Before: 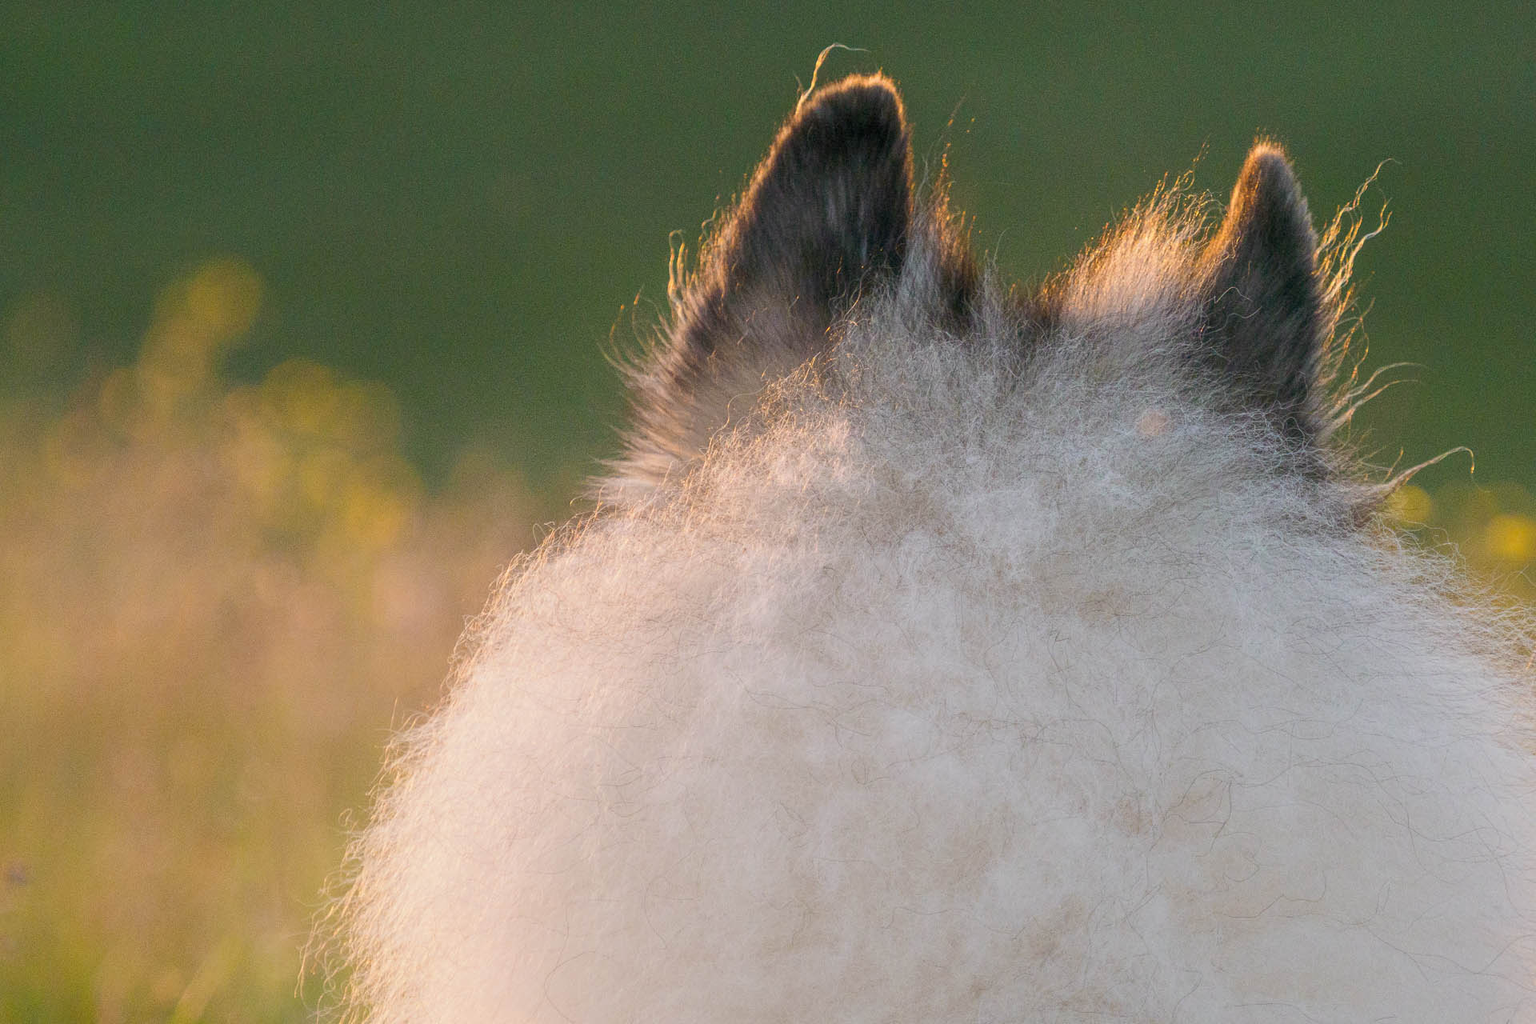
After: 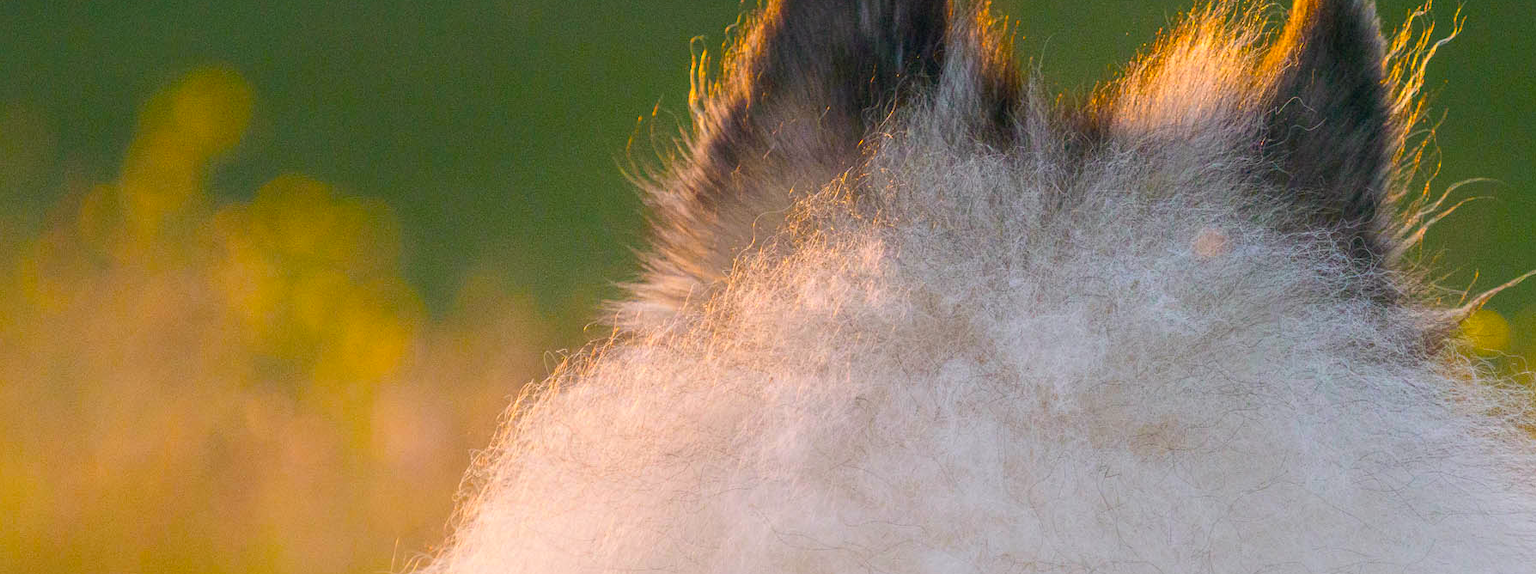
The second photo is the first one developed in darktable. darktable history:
crop: left 1.744%, top 19.225%, right 5.069%, bottom 28.357%
color balance rgb: perceptual saturation grading › global saturation 20%, global vibrance 20%
color balance: lift [1, 1, 0.999, 1.001], gamma [1, 1.003, 1.005, 0.995], gain [1, 0.992, 0.988, 1.012], contrast 5%, output saturation 110%
